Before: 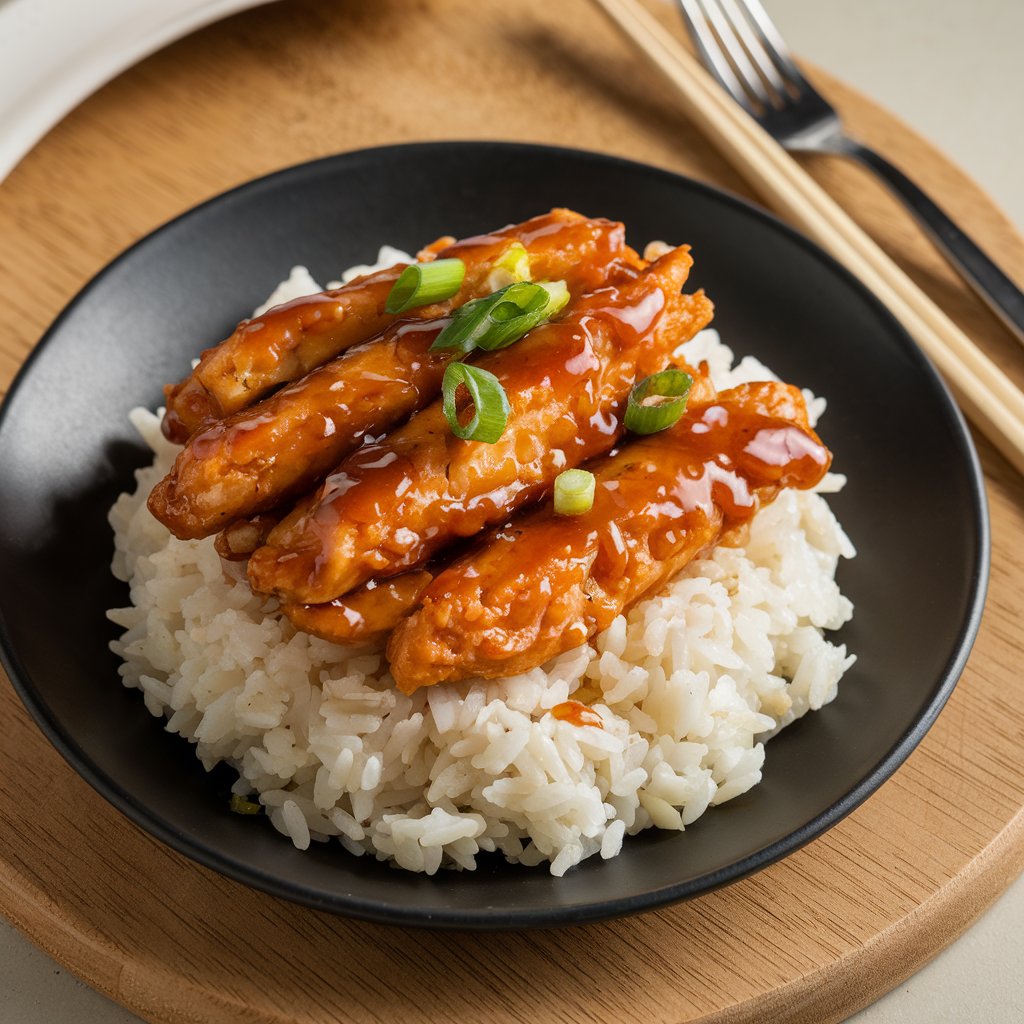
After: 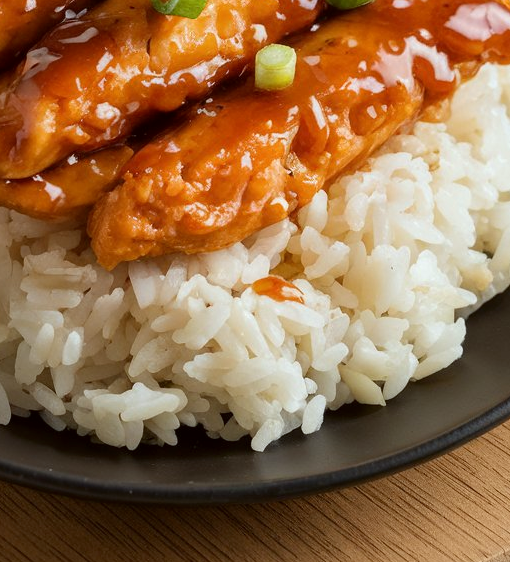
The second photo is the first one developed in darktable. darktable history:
color correction: highlights a* -2.96, highlights b* -2.54, shadows a* 2.04, shadows b* 2.82
tone equalizer: -8 EV 0.079 EV
crop: left 29.268%, top 41.555%, right 20.853%, bottom 3.48%
